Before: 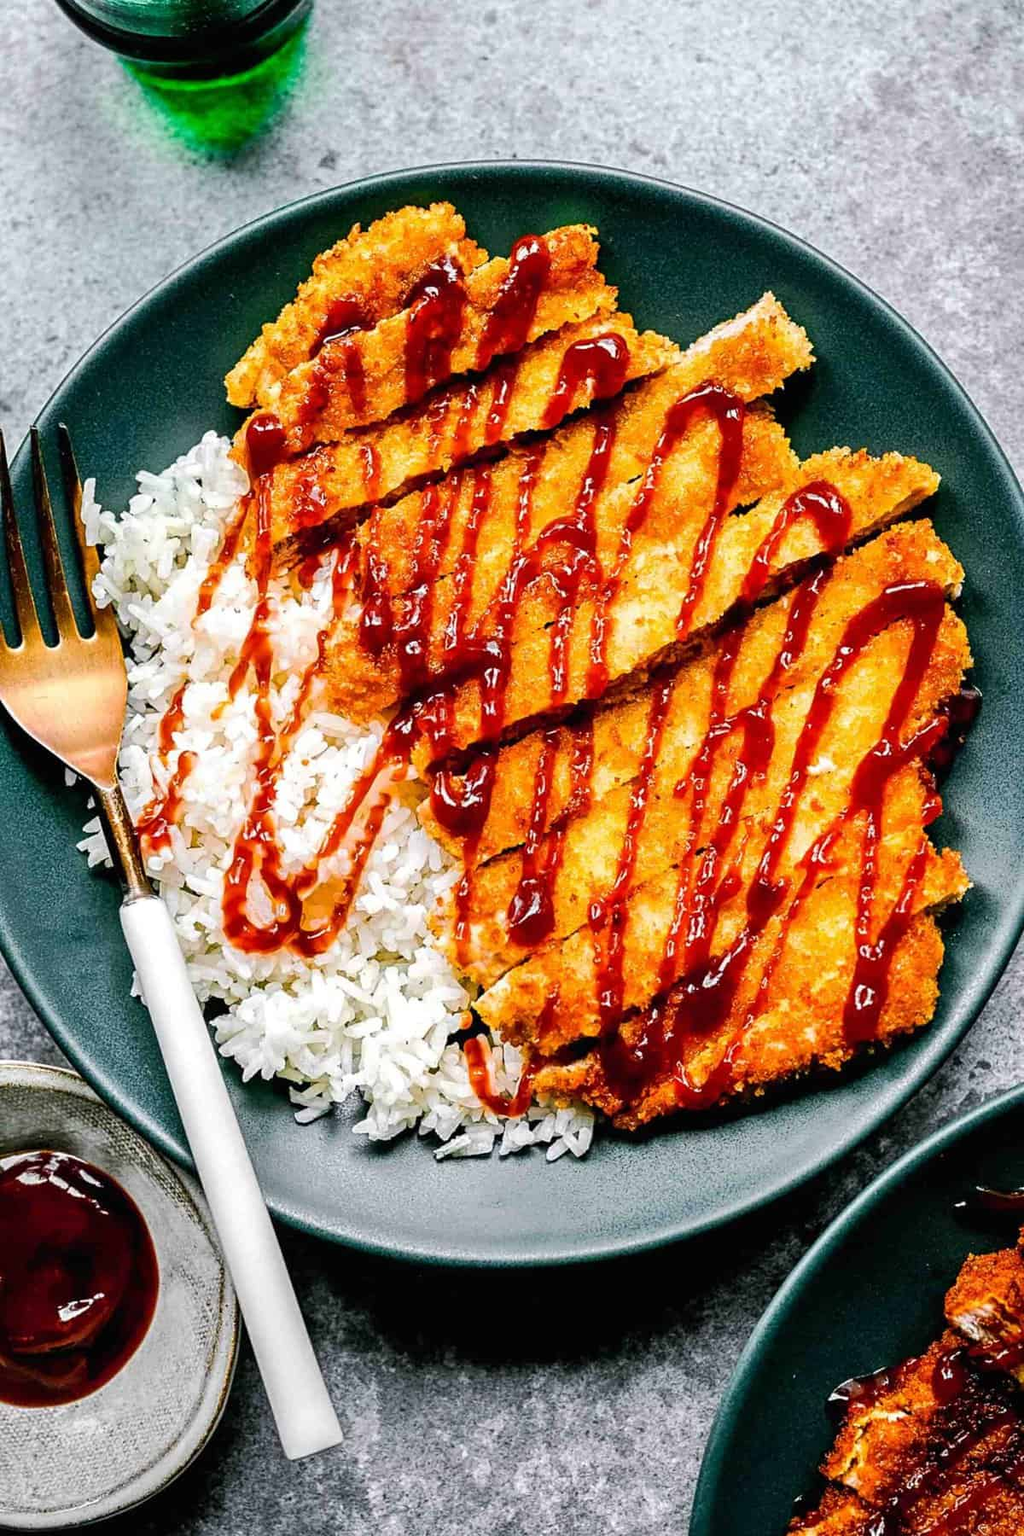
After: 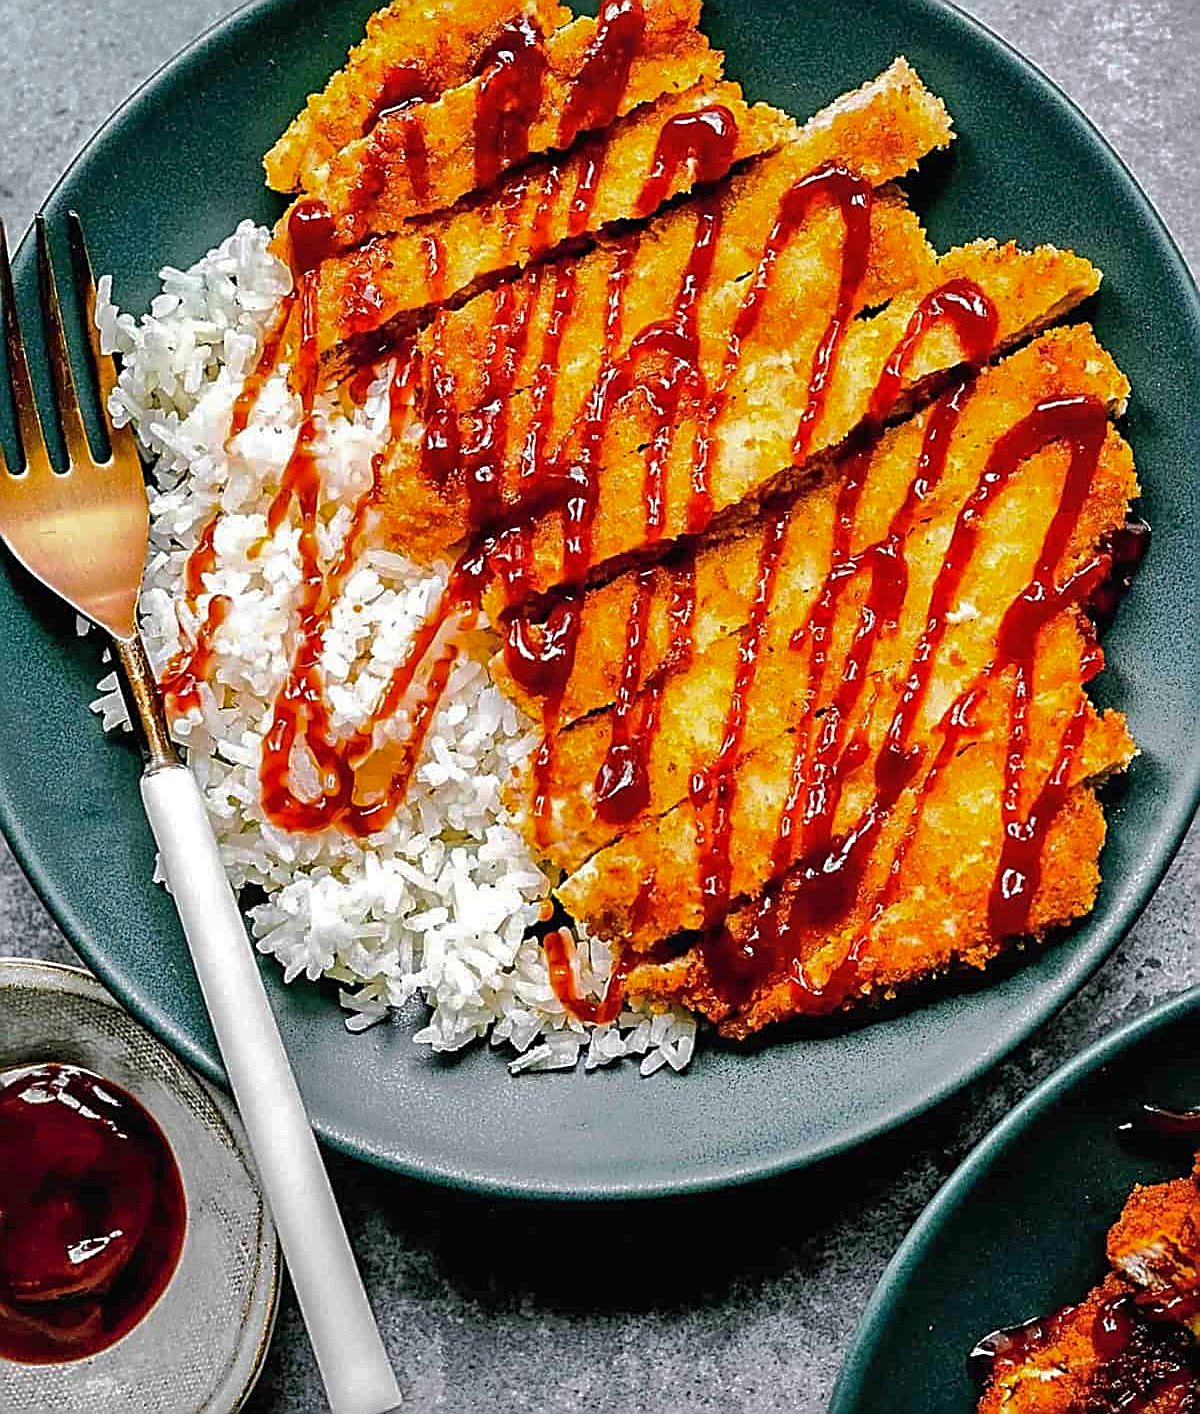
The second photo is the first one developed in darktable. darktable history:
crop and rotate: top 15.88%, bottom 5.53%
sharpen: amount 1.016
shadows and highlights: shadows 40.04, highlights -59.82
